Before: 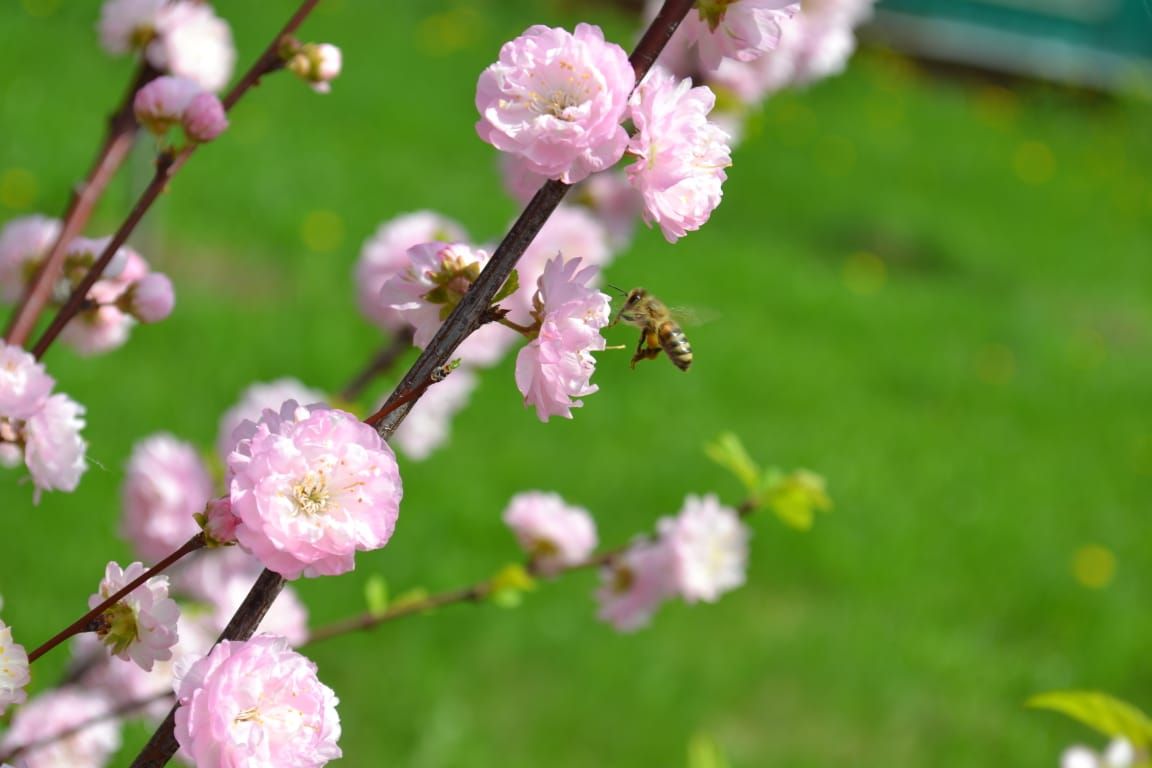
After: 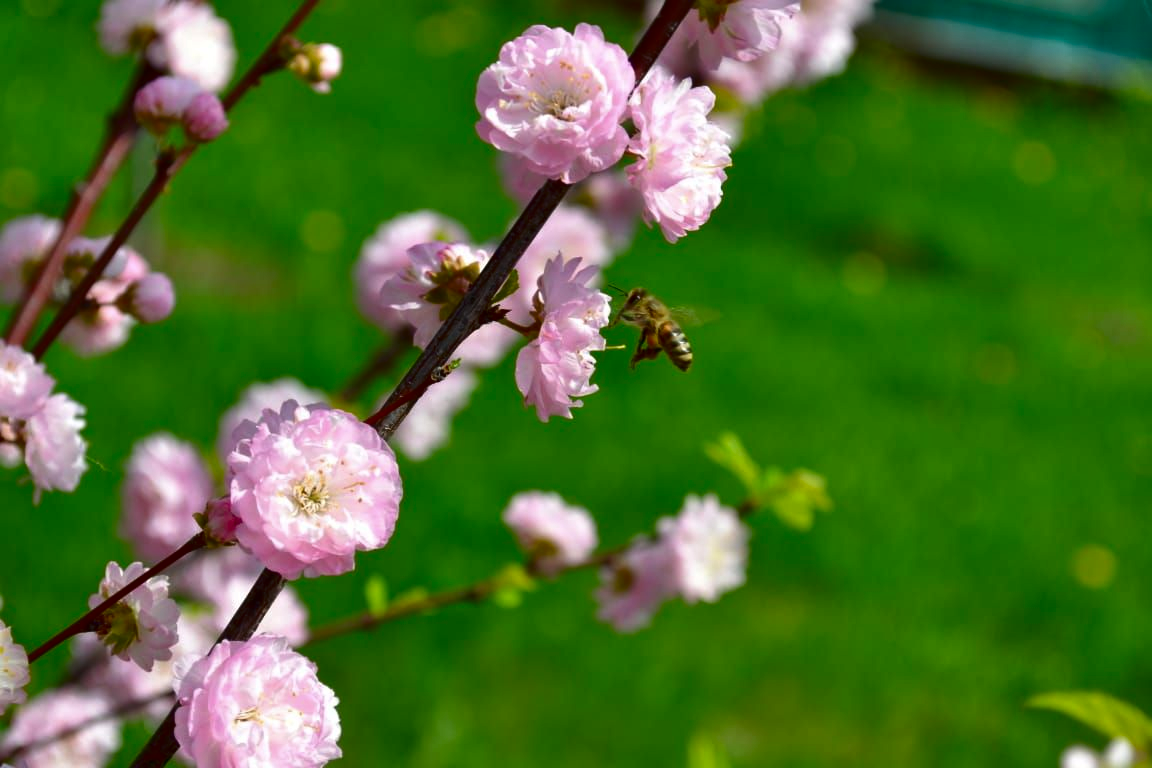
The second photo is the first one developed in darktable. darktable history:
shadows and highlights: shadows 60.8, soften with gaussian
contrast brightness saturation: contrast 0.097, brightness -0.271, saturation 0.147
